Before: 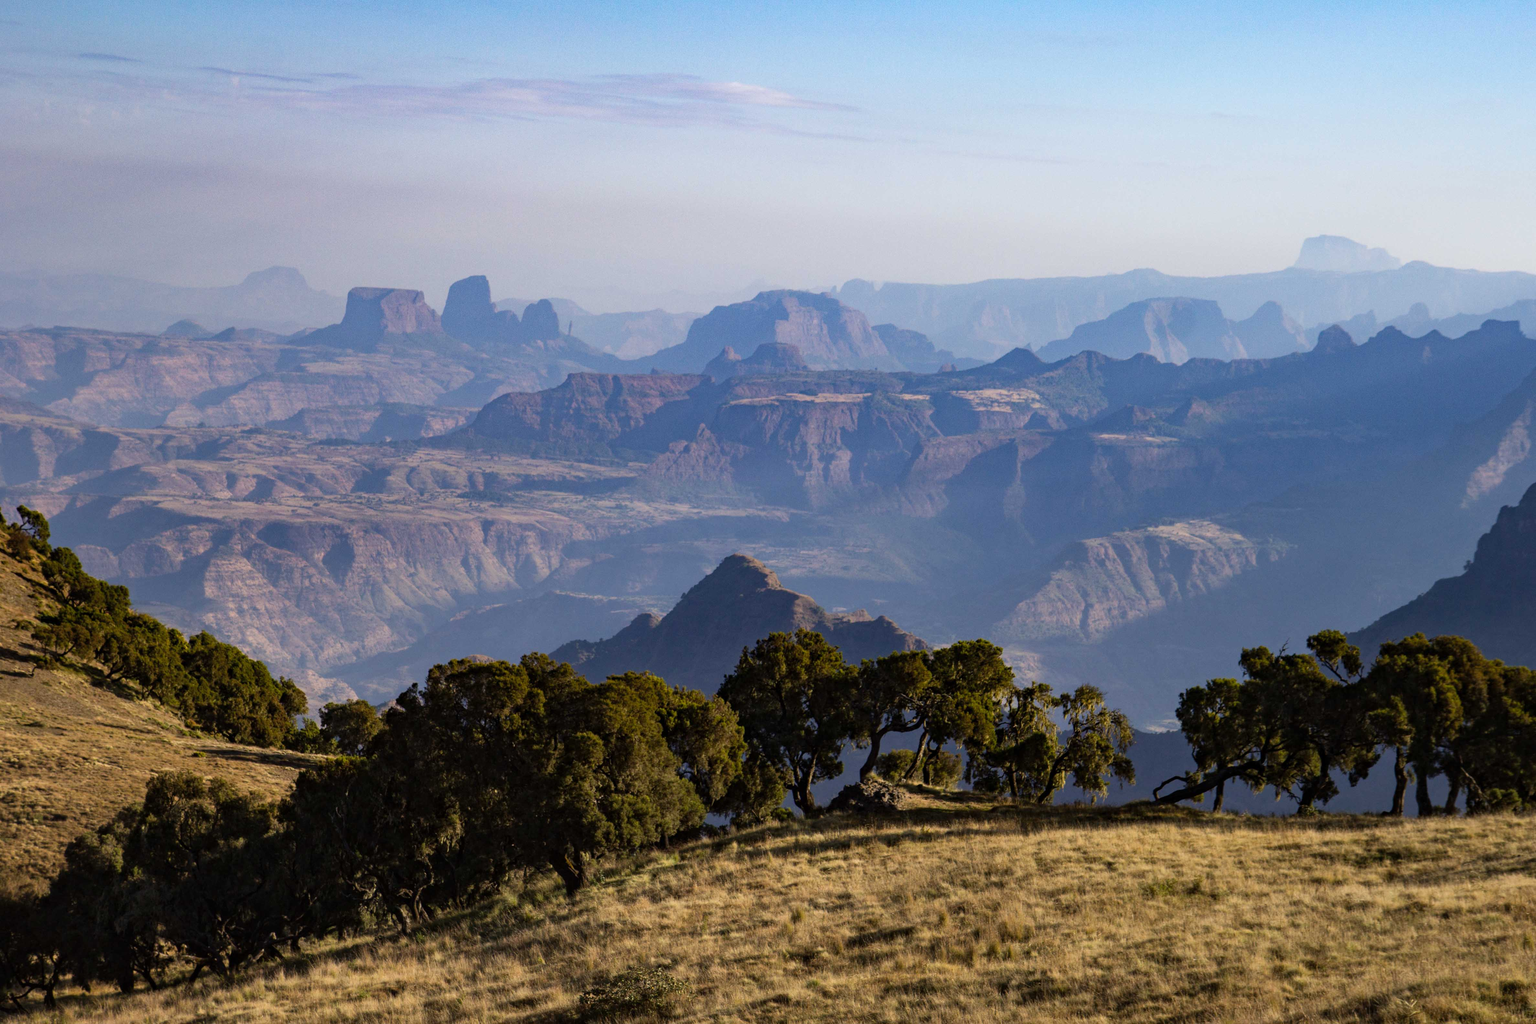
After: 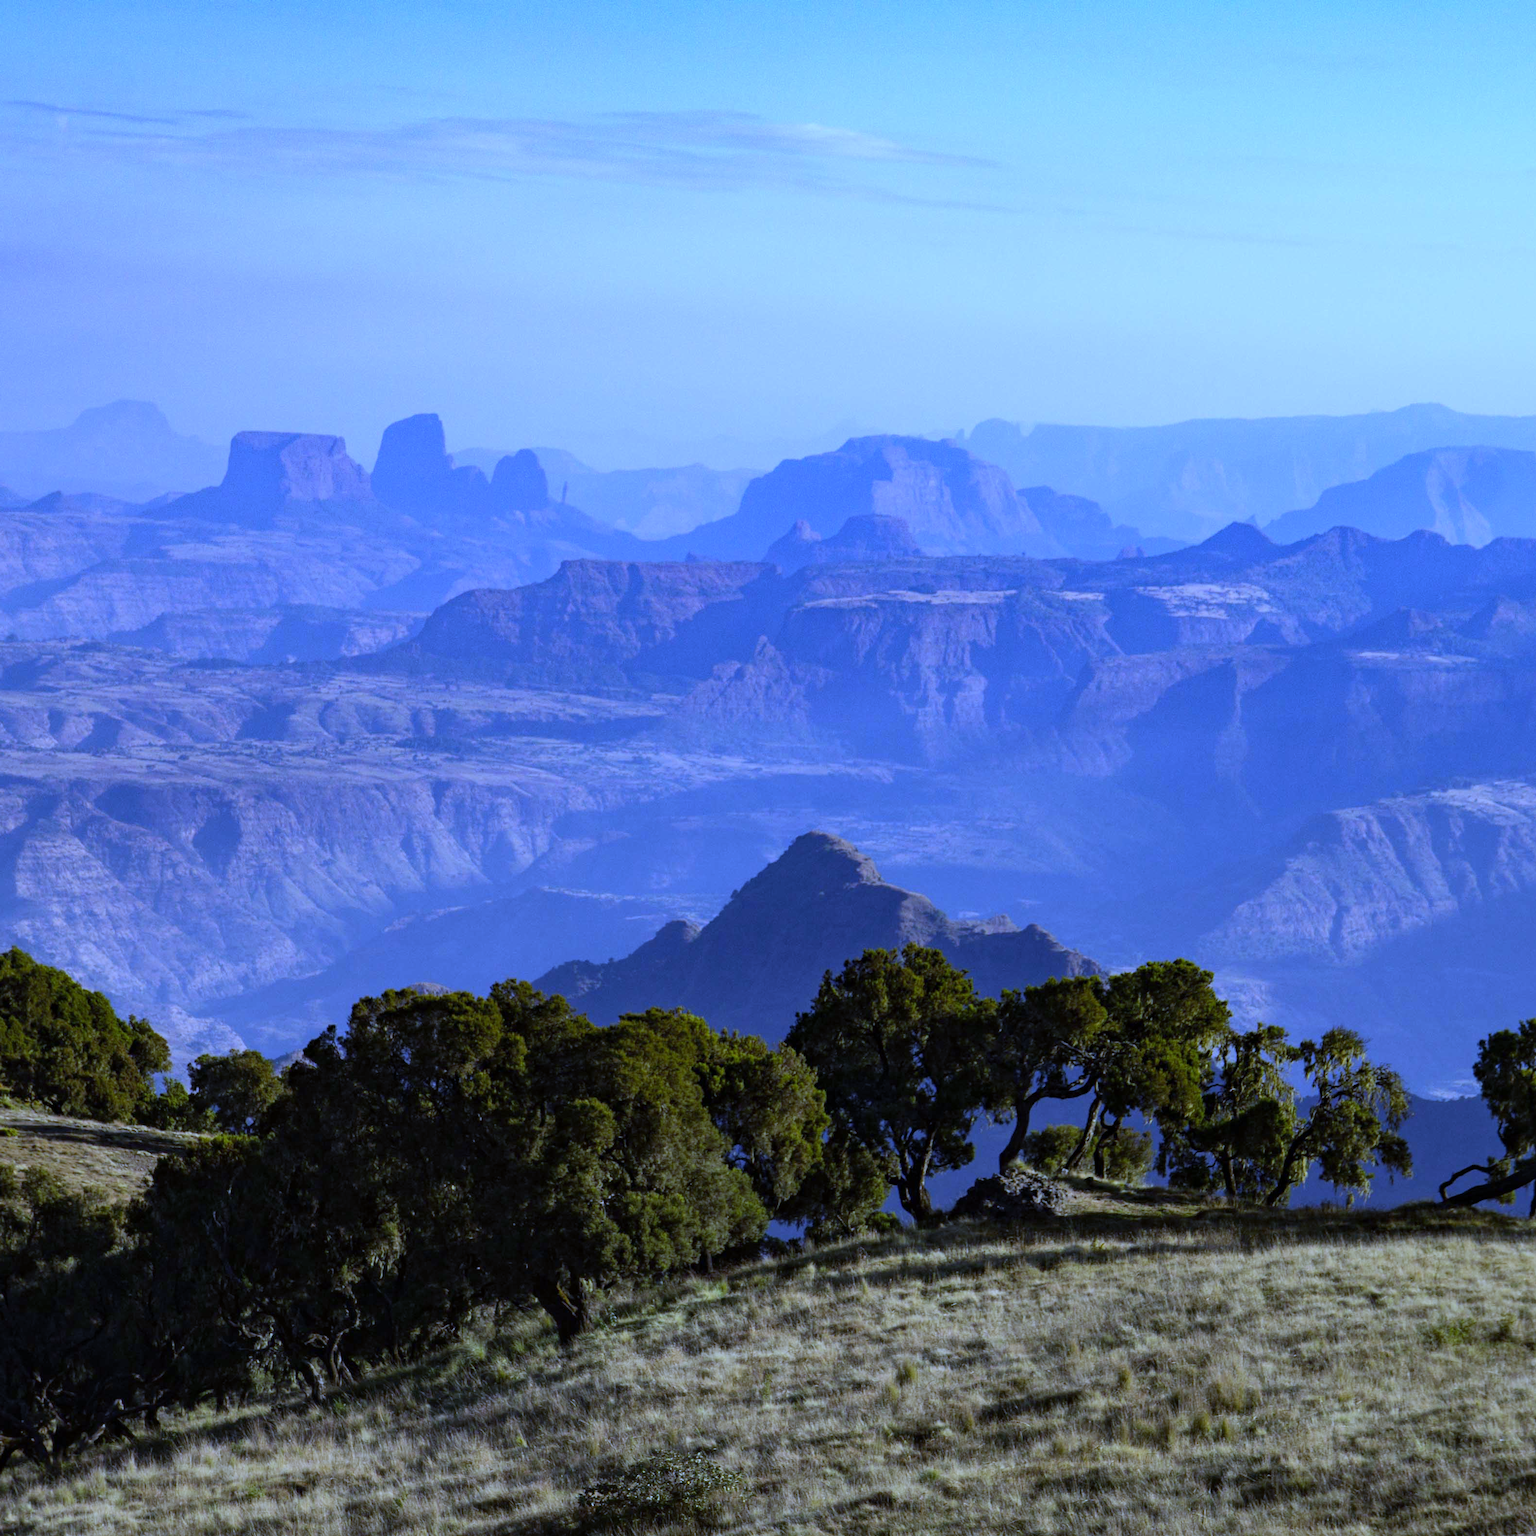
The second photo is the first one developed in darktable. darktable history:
white balance: red 0.766, blue 1.537
crop and rotate: left 12.648%, right 20.685%
